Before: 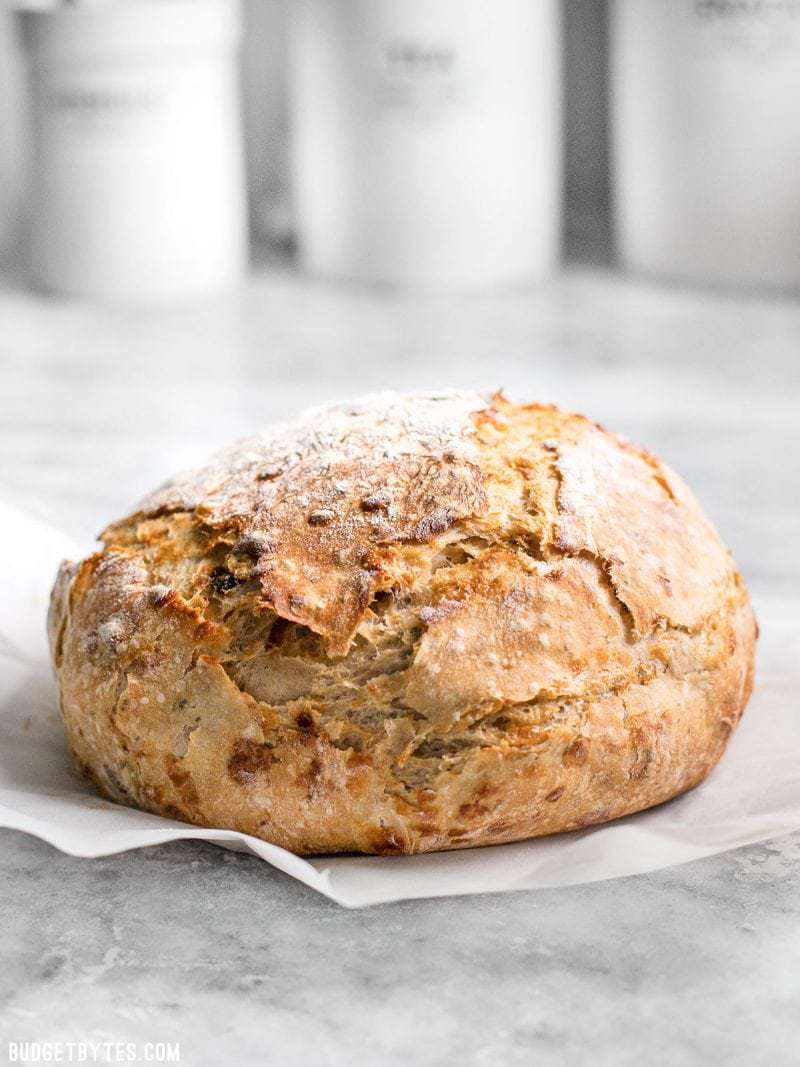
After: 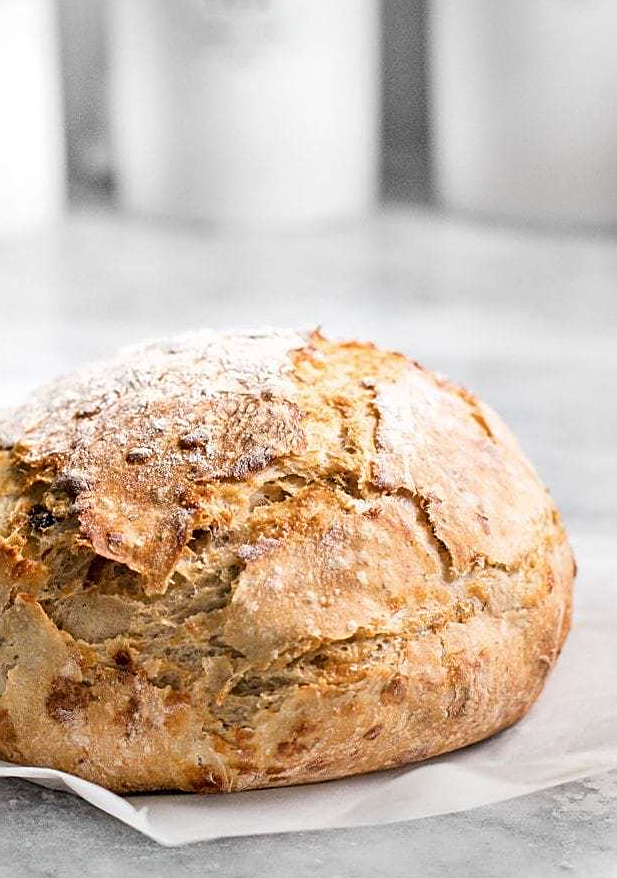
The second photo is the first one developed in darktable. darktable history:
sharpen: on, module defaults
crop: left 22.787%, top 5.872%, bottom 11.784%
